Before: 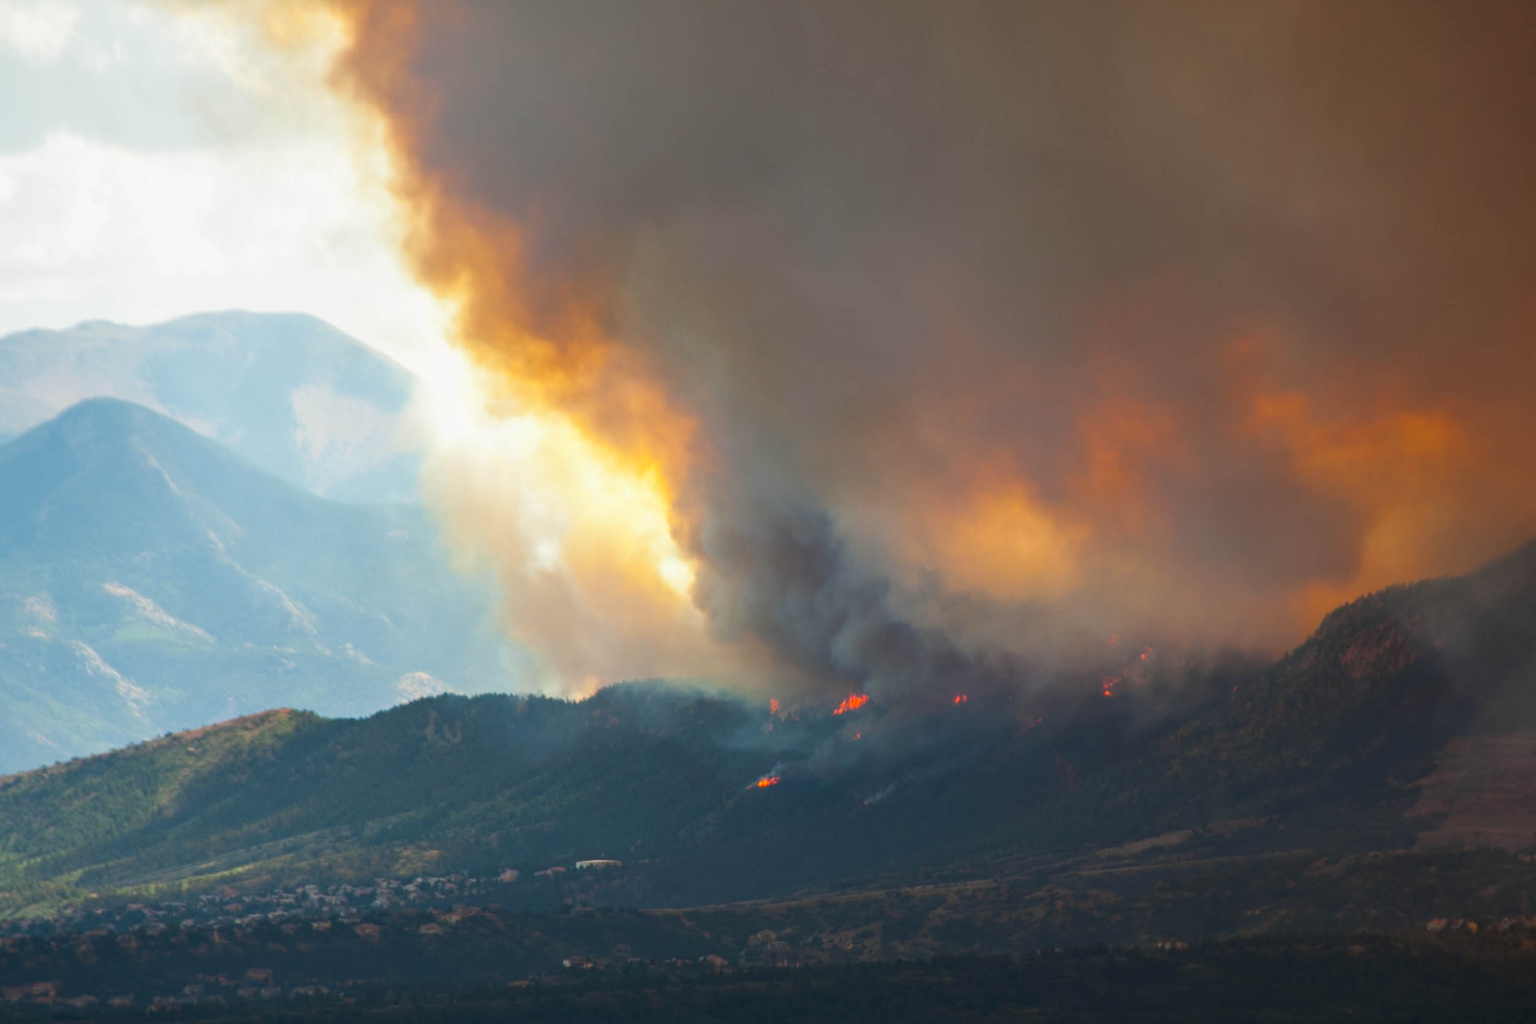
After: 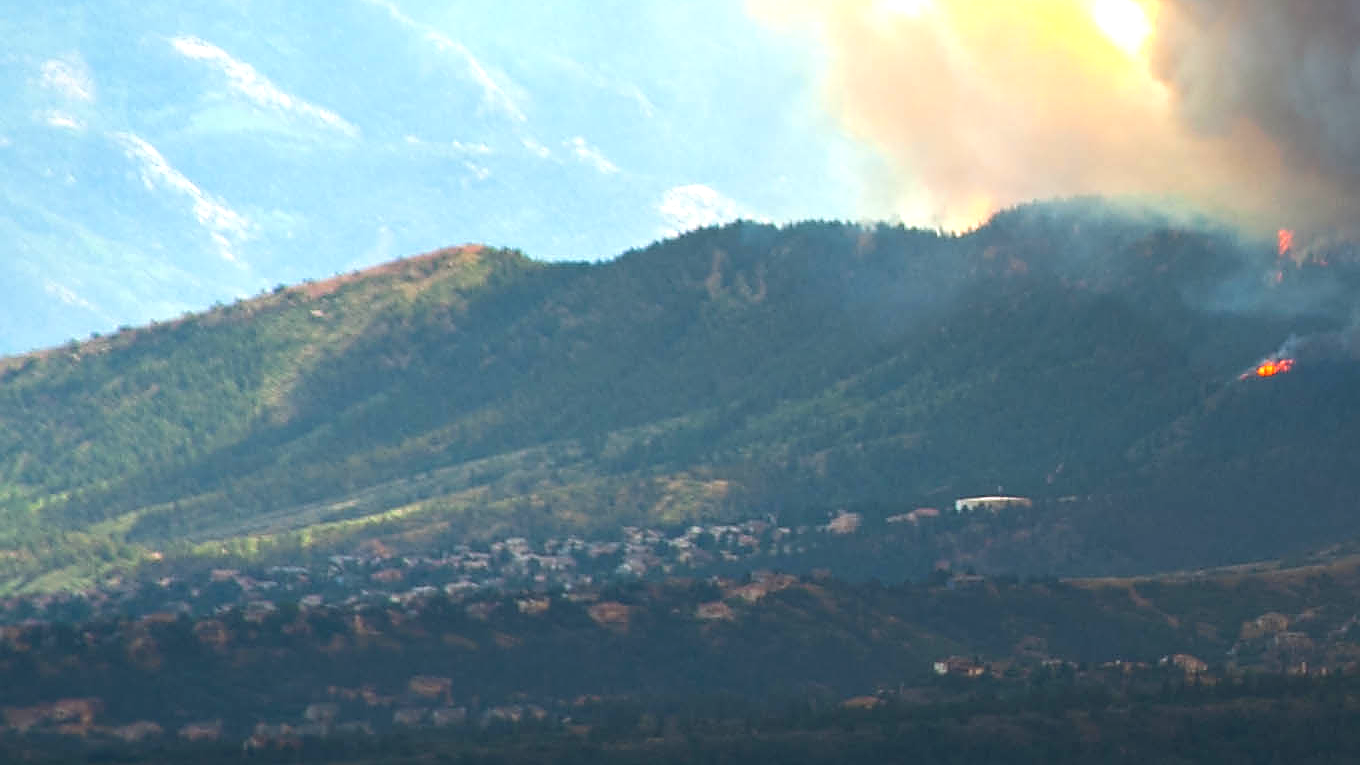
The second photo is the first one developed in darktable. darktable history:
crop and rotate: top 54.778%, right 46.61%, bottom 0.159%
sharpen: radius 1.4, amount 1.25, threshold 0.7
exposure: black level correction 0, exposure 0.9 EV, compensate highlight preservation false
